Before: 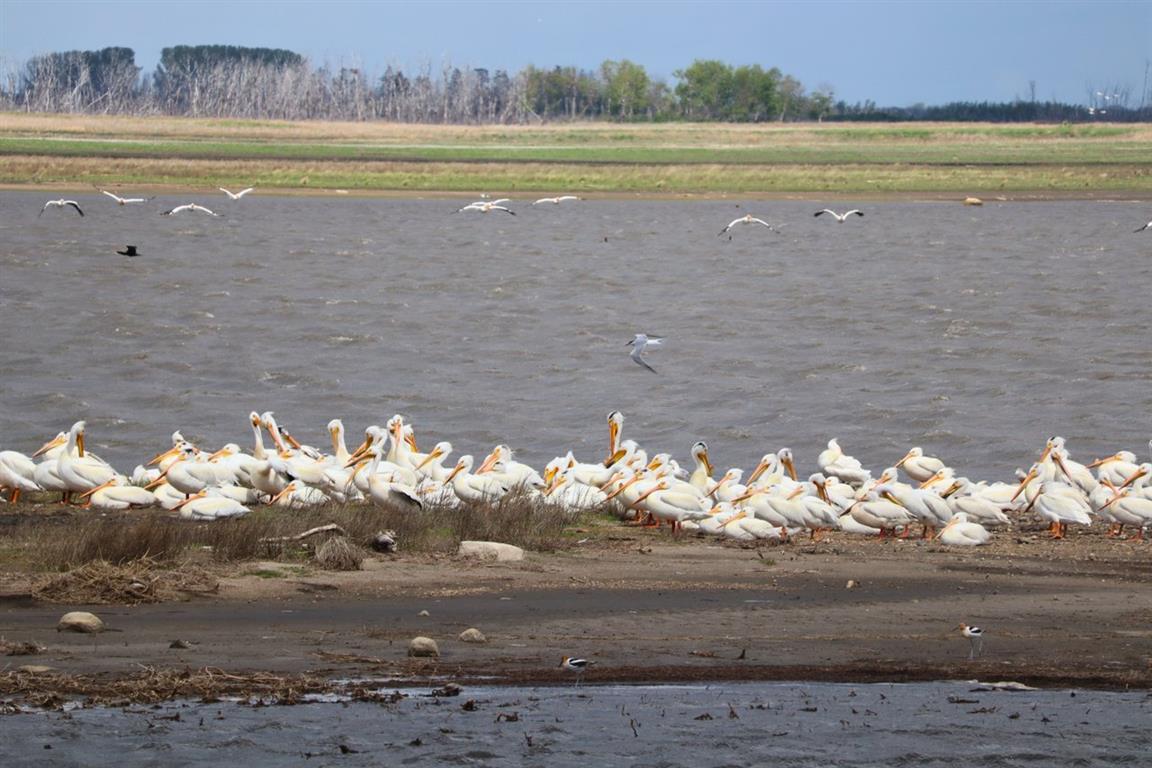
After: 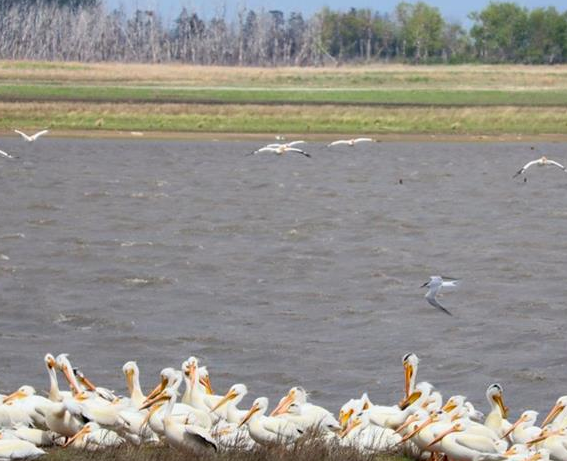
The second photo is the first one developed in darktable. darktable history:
exposure: black level correction 0.004, exposure 0.014 EV, compensate highlight preservation false
crop: left 17.835%, top 7.675%, right 32.881%, bottom 32.213%
